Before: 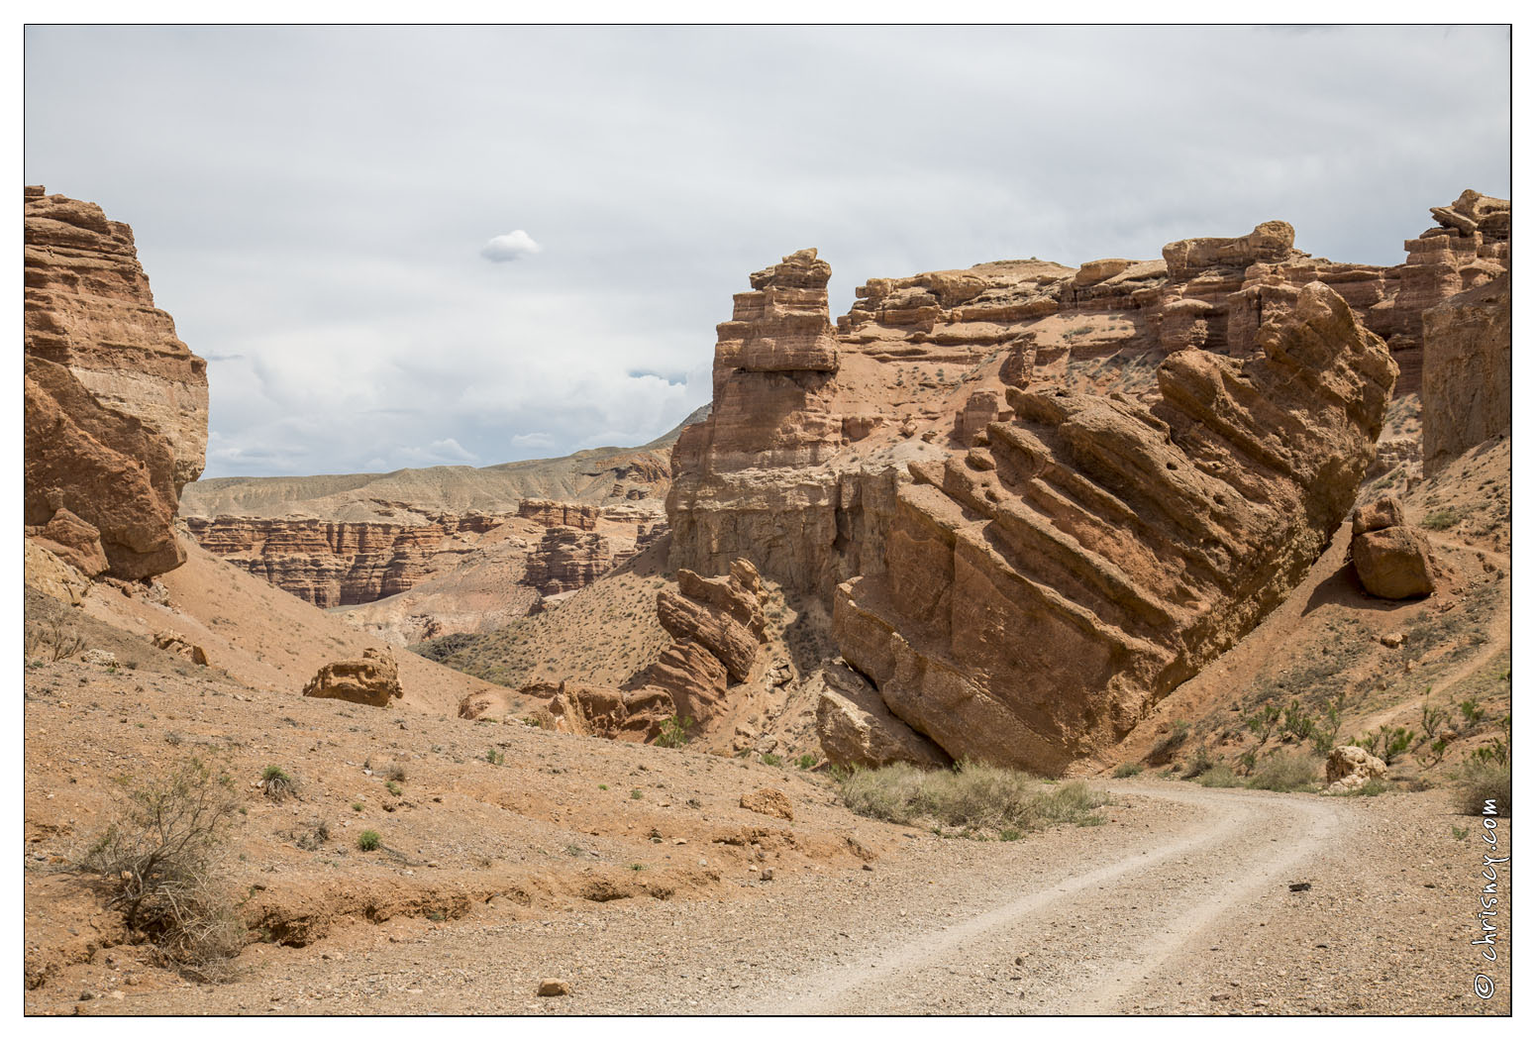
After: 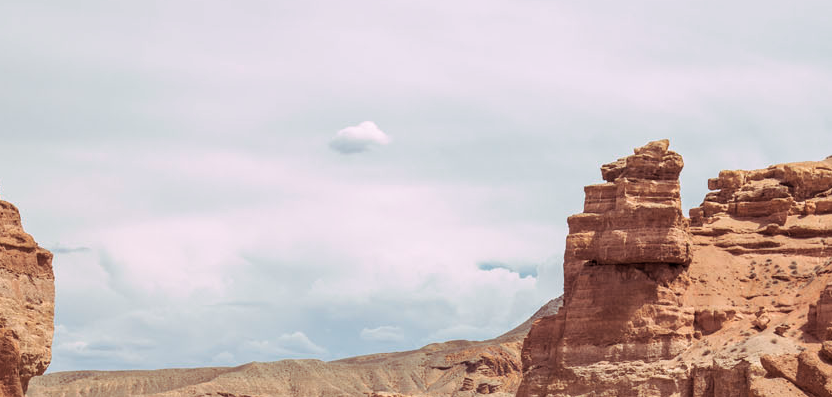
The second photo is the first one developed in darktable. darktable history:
split-toning: highlights › hue 298.8°, highlights › saturation 0.73, compress 41.76%
crop: left 10.121%, top 10.631%, right 36.218%, bottom 51.526%
